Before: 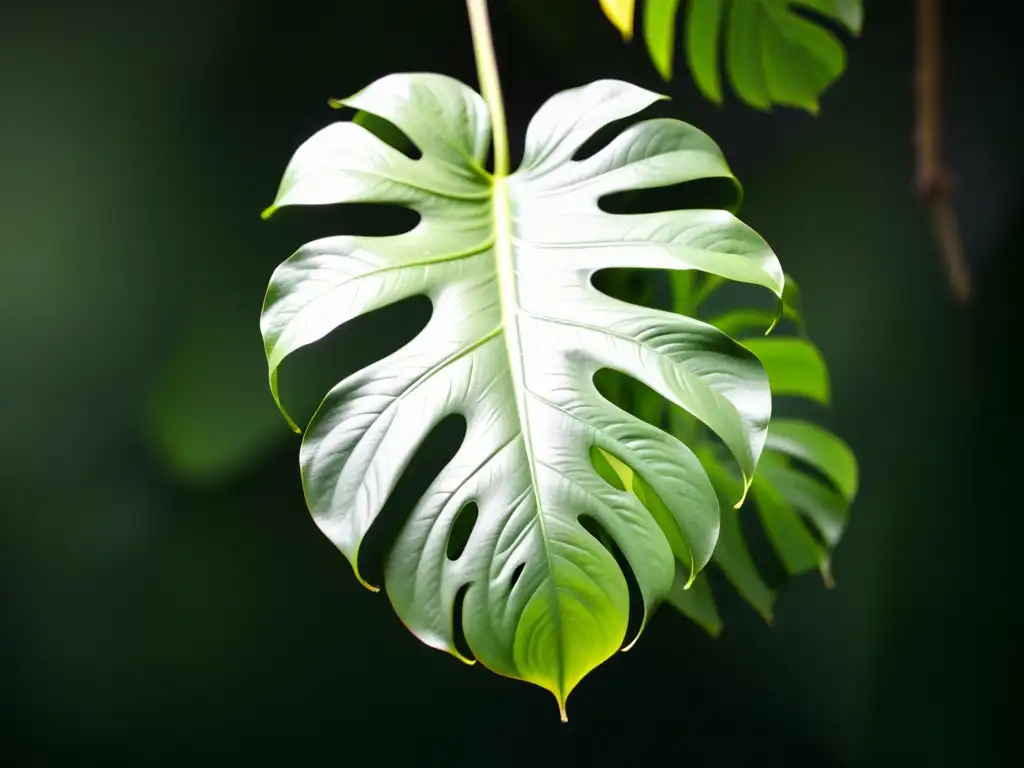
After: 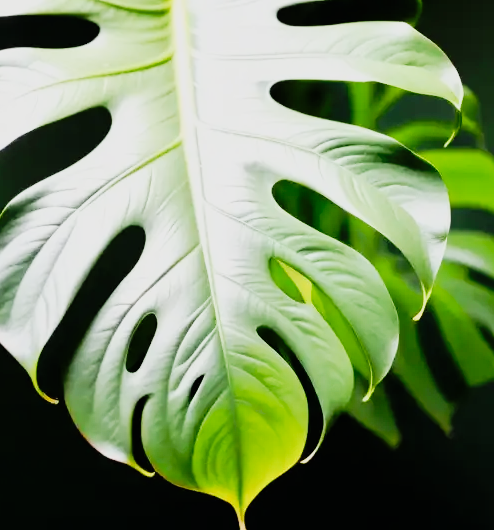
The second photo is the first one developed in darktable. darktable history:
tone curve: curves: ch0 [(0, 0.003) (0.044, 0.032) (0.12, 0.089) (0.19, 0.175) (0.271, 0.294) (0.457, 0.546) (0.588, 0.71) (0.701, 0.815) (0.86, 0.922) (1, 0.982)]; ch1 [(0, 0) (0.247, 0.215) (0.433, 0.382) (0.466, 0.426) (0.493, 0.481) (0.501, 0.5) (0.517, 0.524) (0.557, 0.582) (0.598, 0.651) (0.671, 0.735) (0.796, 0.85) (1, 1)]; ch2 [(0, 0) (0.249, 0.216) (0.357, 0.317) (0.448, 0.432) (0.478, 0.492) (0.498, 0.499) (0.517, 0.53) (0.537, 0.57) (0.569, 0.623) (0.61, 0.663) (0.706, 0.75) (0.808, 0.809) (0.991, 0.968)], preserve colors none
filmic rgb: black relative exposure -7.82 EV, white relative exposure 4.34 EV, hardness 3.84
crop: left 31.399%, top 24.512%, right 20.303%, bottom 6.393%
